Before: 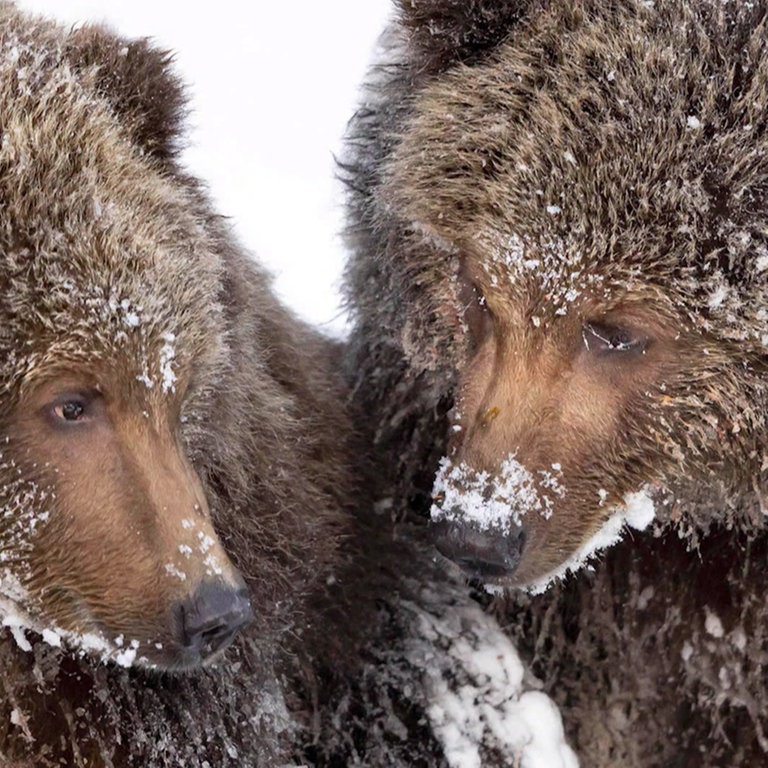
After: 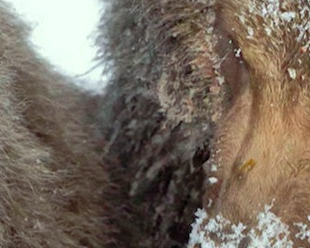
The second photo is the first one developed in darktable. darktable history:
shadows and highlights: on, module defaults
color correction: highlights a* -7.78, highlights b* 3.57
crop: left 31.847%, top 32.34%, right 27.675%, bottom 35.318%
